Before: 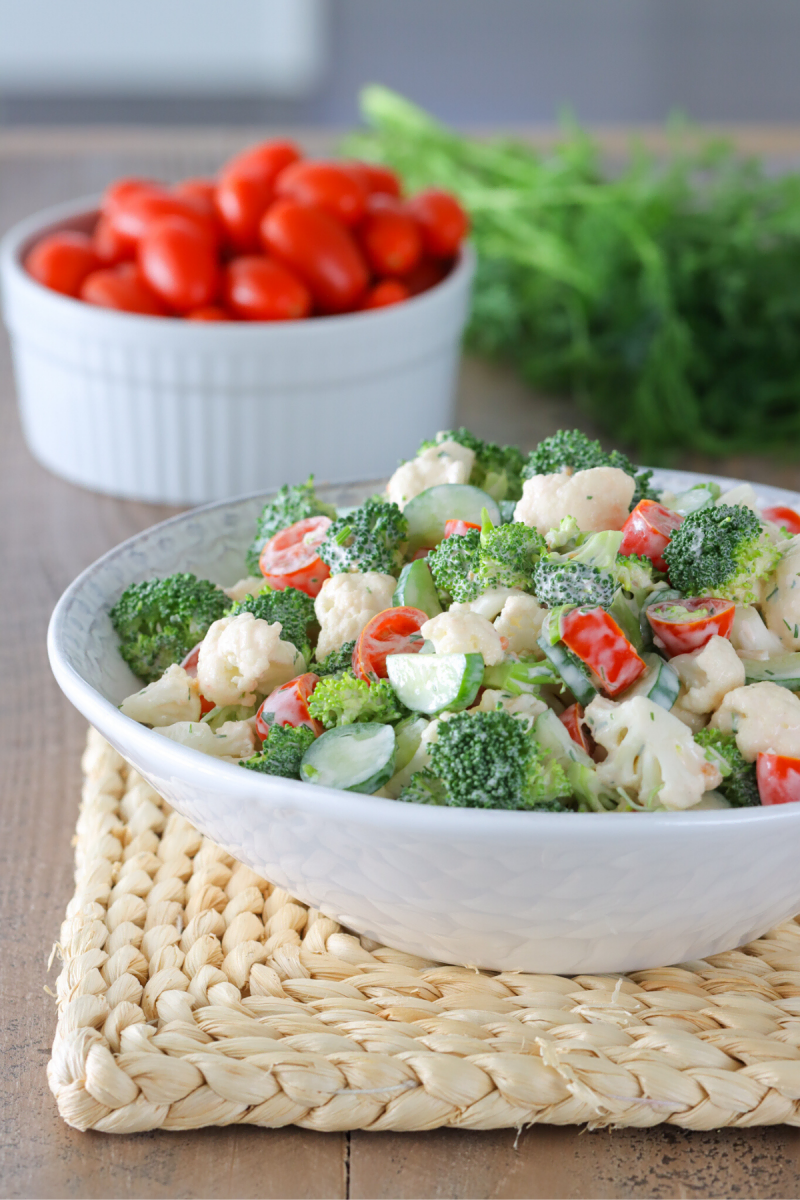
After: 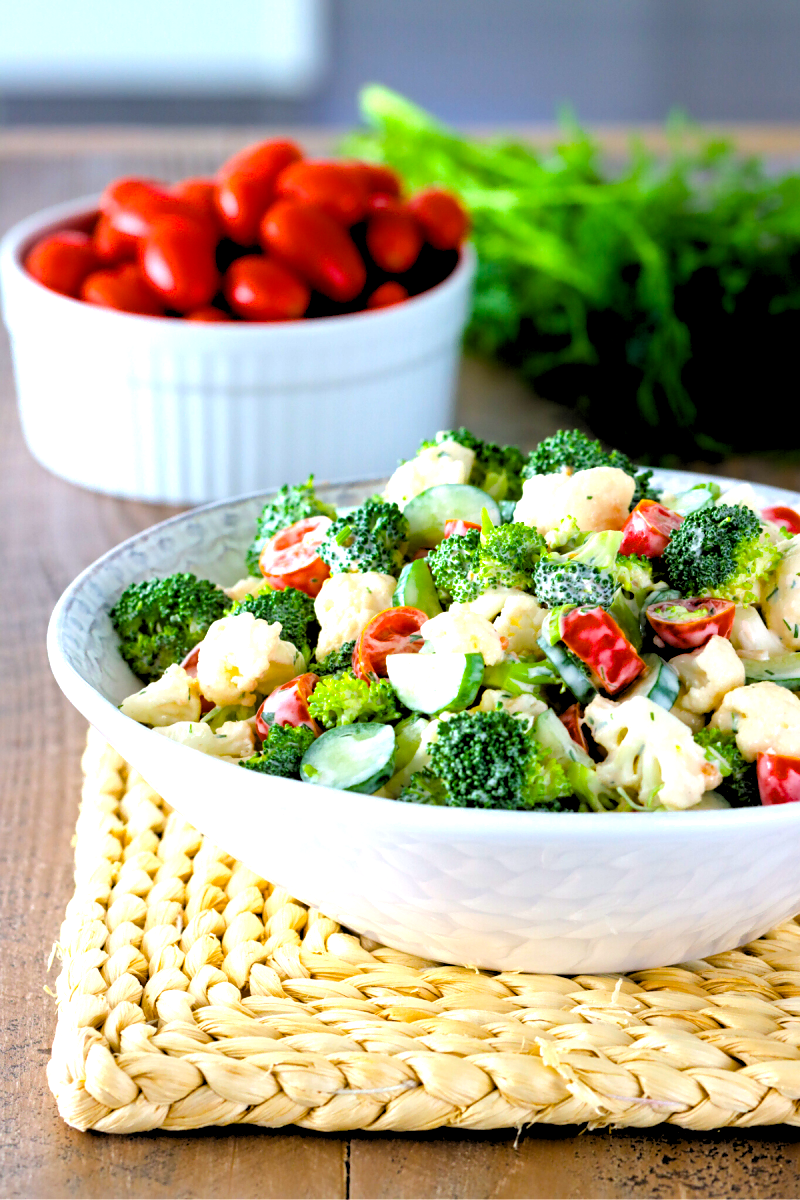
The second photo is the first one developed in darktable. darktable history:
haze removal: strength 0.1, compatibility mode true, adaptive false
color balance rgb: linear chroma grading › global chroma 9%, perceptual saturation grading › global saturation 36%, perceptual saturation grading › shadows 35%, perceptual brilliance grading › global brilliance 21.21%, perceptual brilliance grading › shadows -35%, global vibrance 21.21%
rgb levels: levels [[0.034, 0.472, 0.904], [0, 0.5, 1], [0, 0.5, 1]]
